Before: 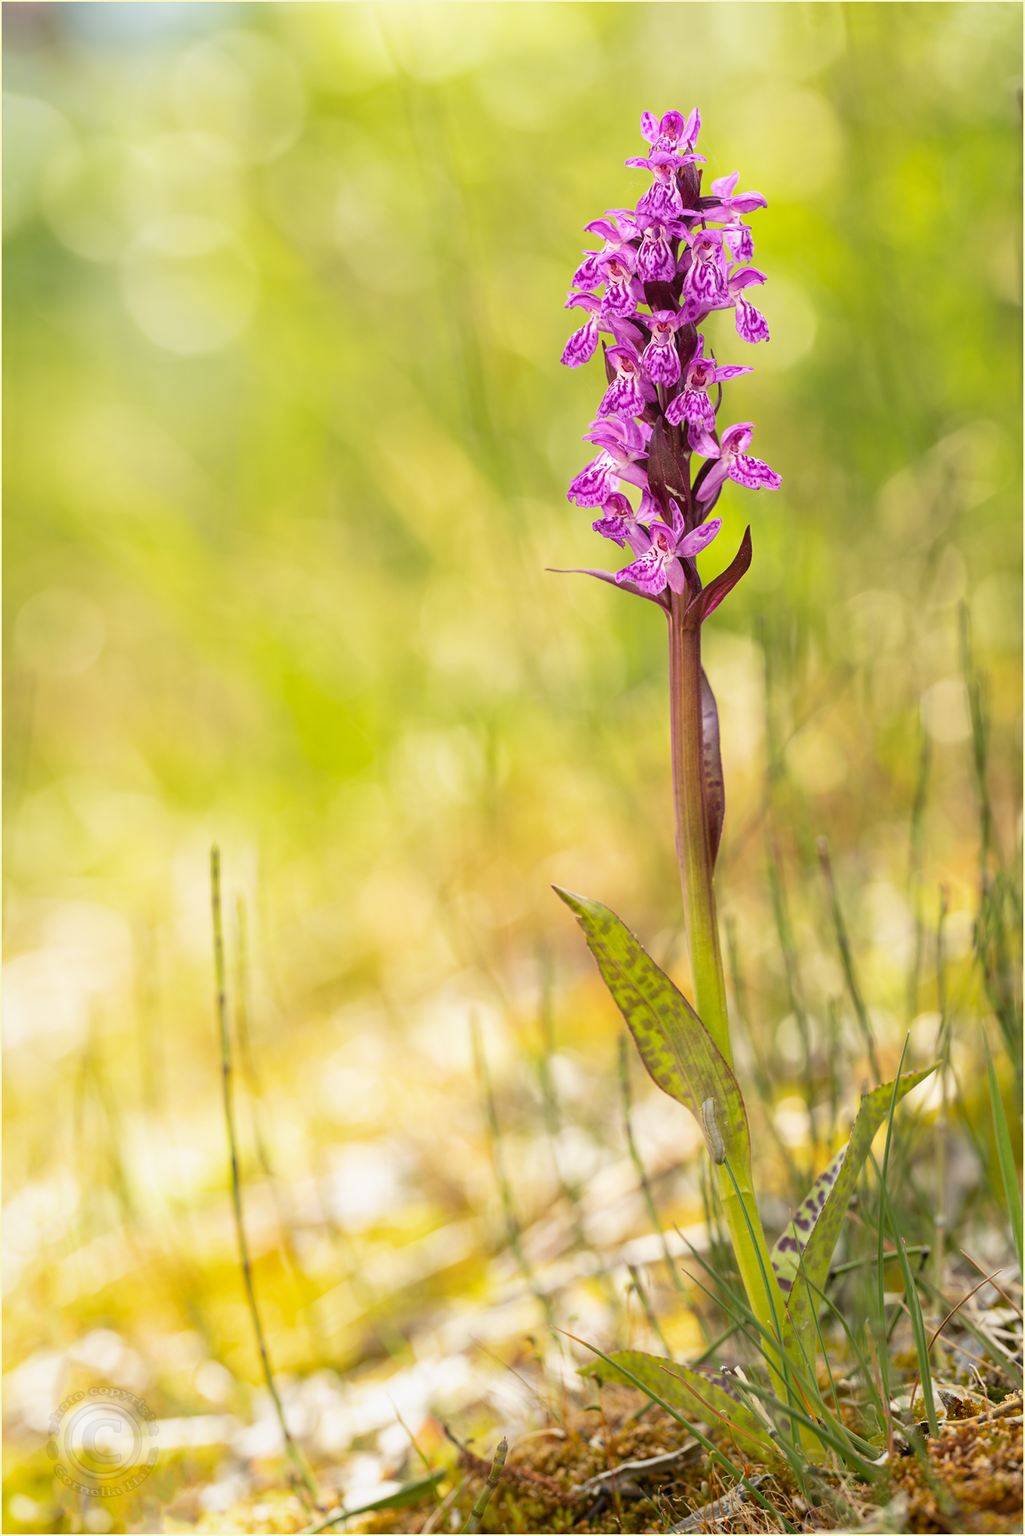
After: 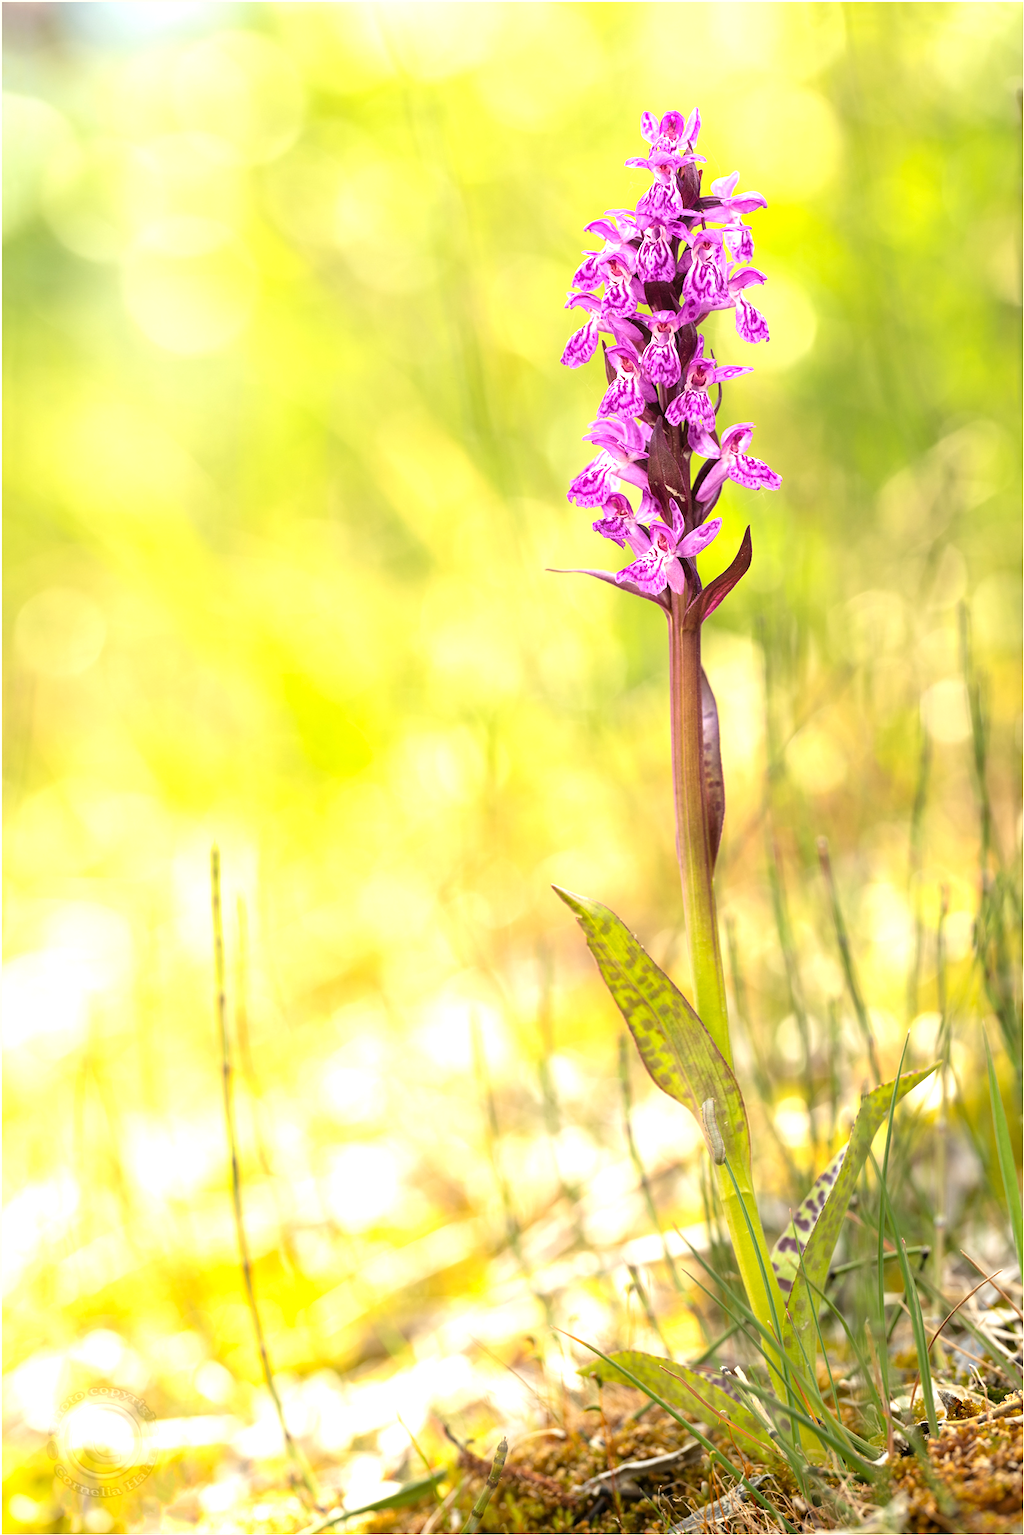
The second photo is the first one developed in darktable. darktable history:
tone equalizer: -8 EV -0.772 EV, -7 EV -0.708 EV, -6 EV -0.587 EV, -5 EV -0.367 EV, -3 EV 0.4 EV, -2 EV 0.6 EV, -1 EV 0.68 EV, +0 EV 0.764 EV
